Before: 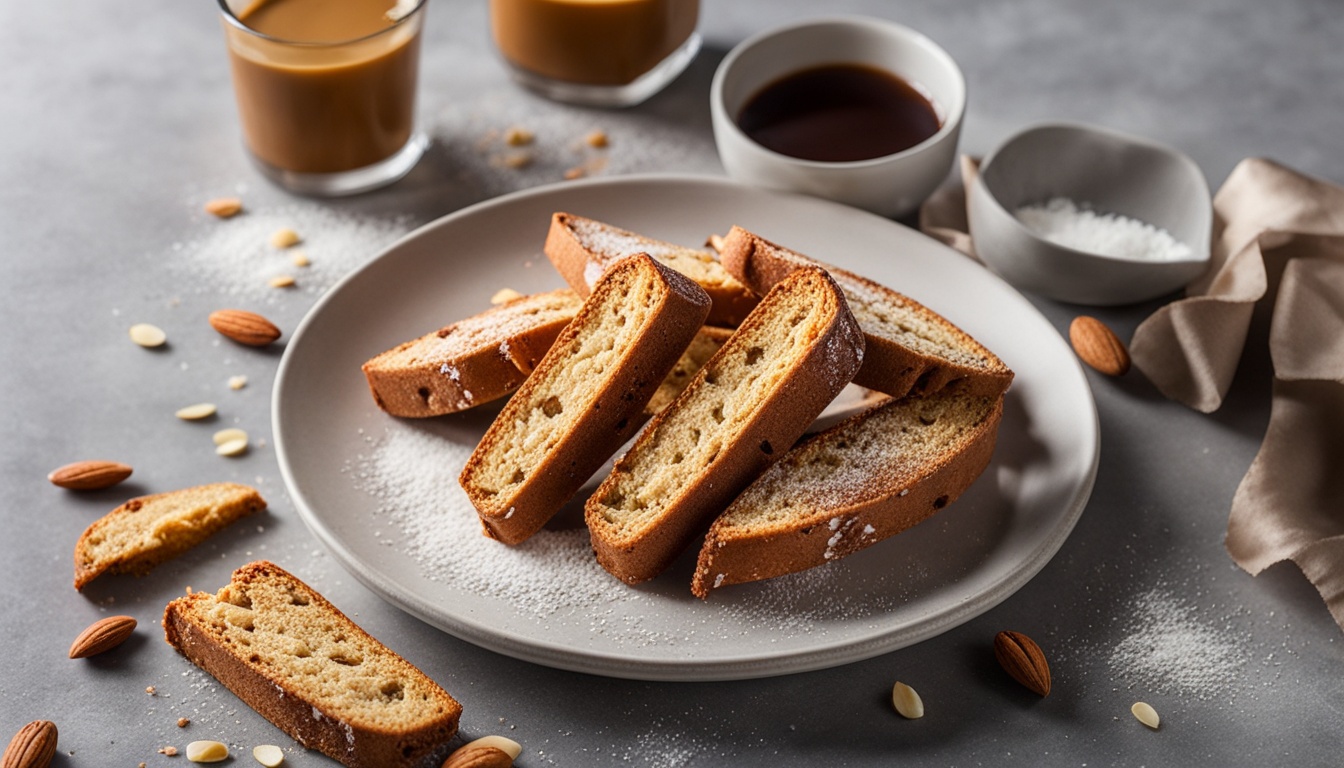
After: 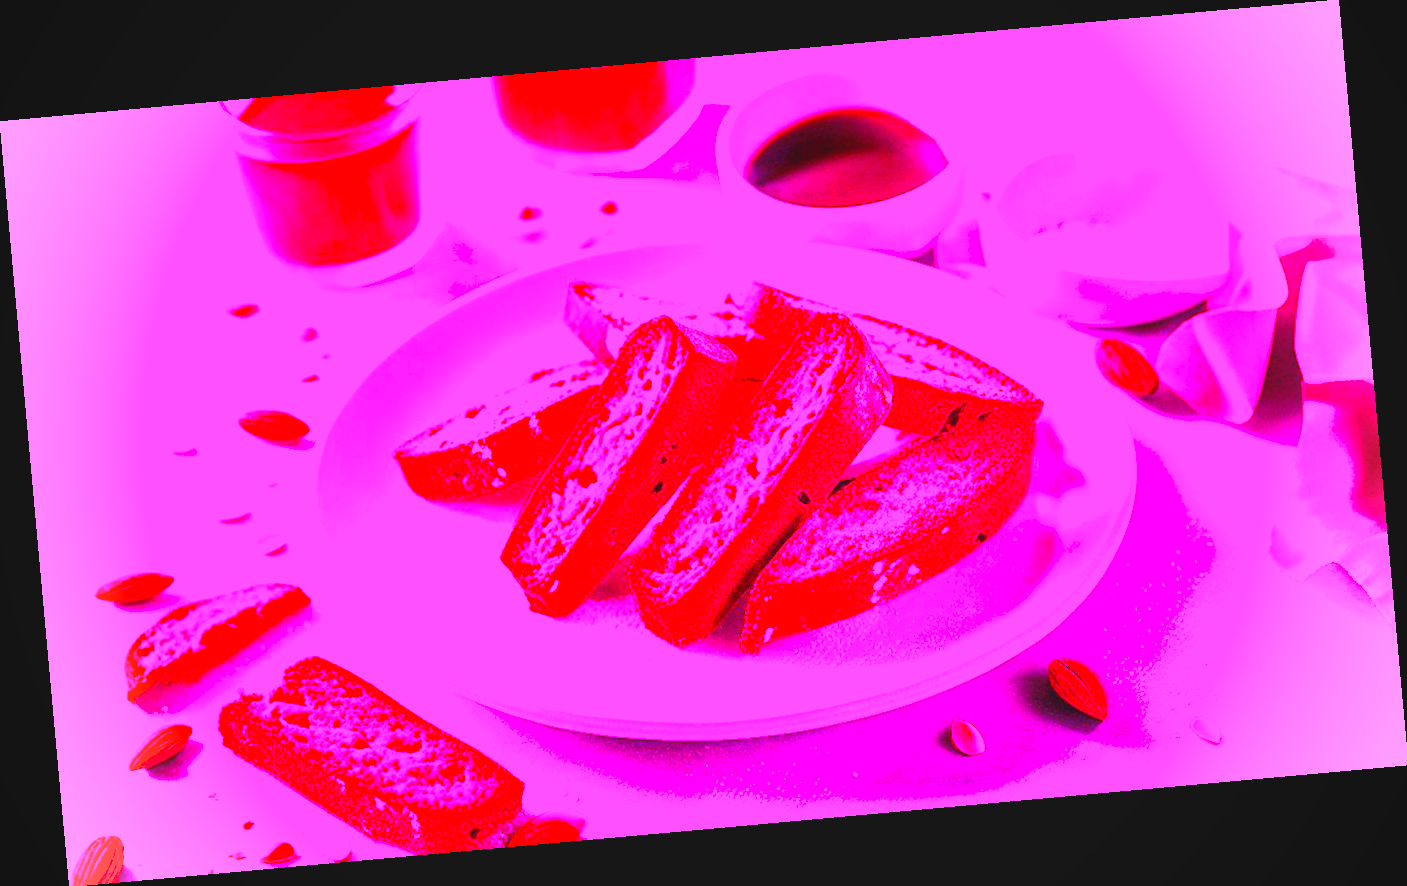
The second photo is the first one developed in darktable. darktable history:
white balance: red 8, blue 8
graduated density: hue 238.83°, saturation 50%
rotate and perspective: rotation -5.2°, automatic cropping off
lowpass: radius 0.1, contrast 0.85, saturation 1.1, unbound 0
vignetting: fall-off radius 81.94%
